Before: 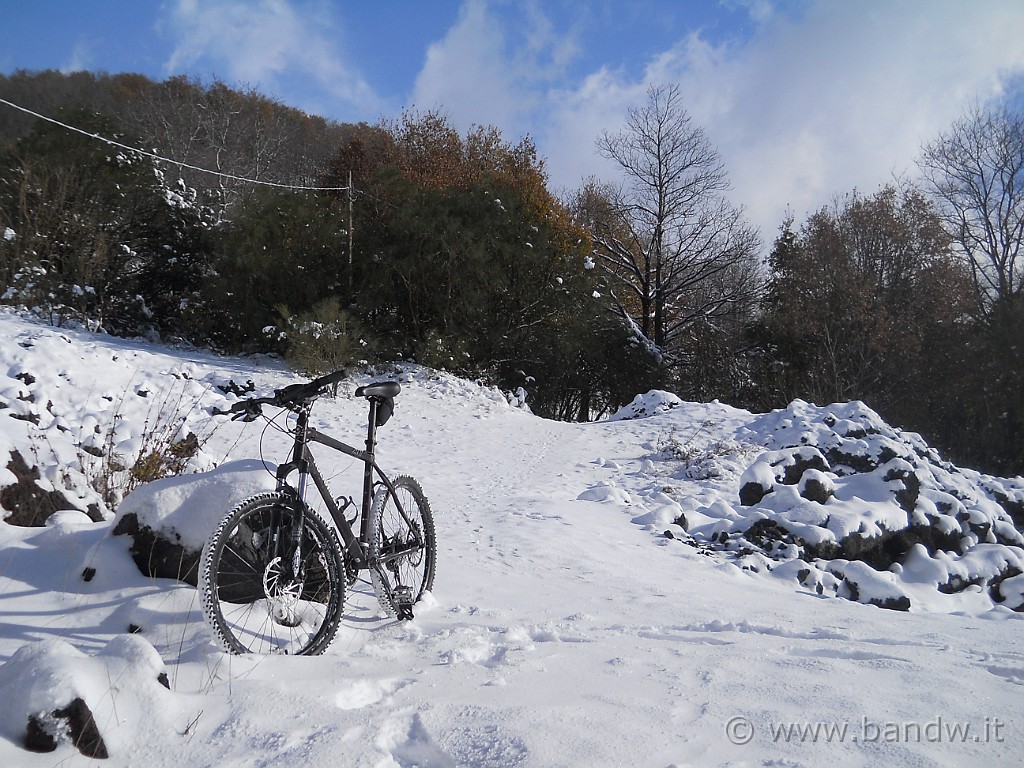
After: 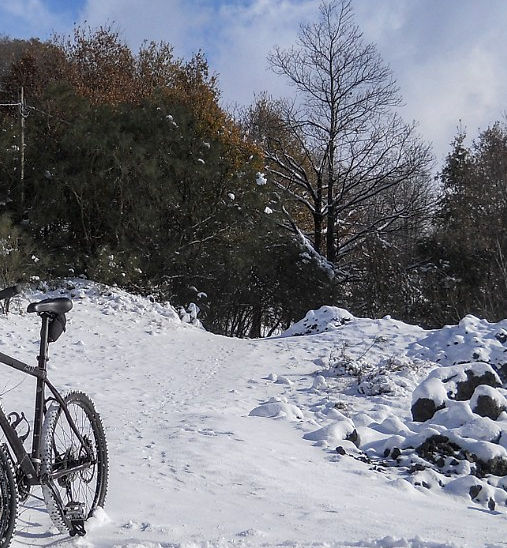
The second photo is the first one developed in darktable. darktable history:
crop: left 32.075%, top 10.976%, right 18.355%, bottom 17.596%
local contrast: detail 130%
